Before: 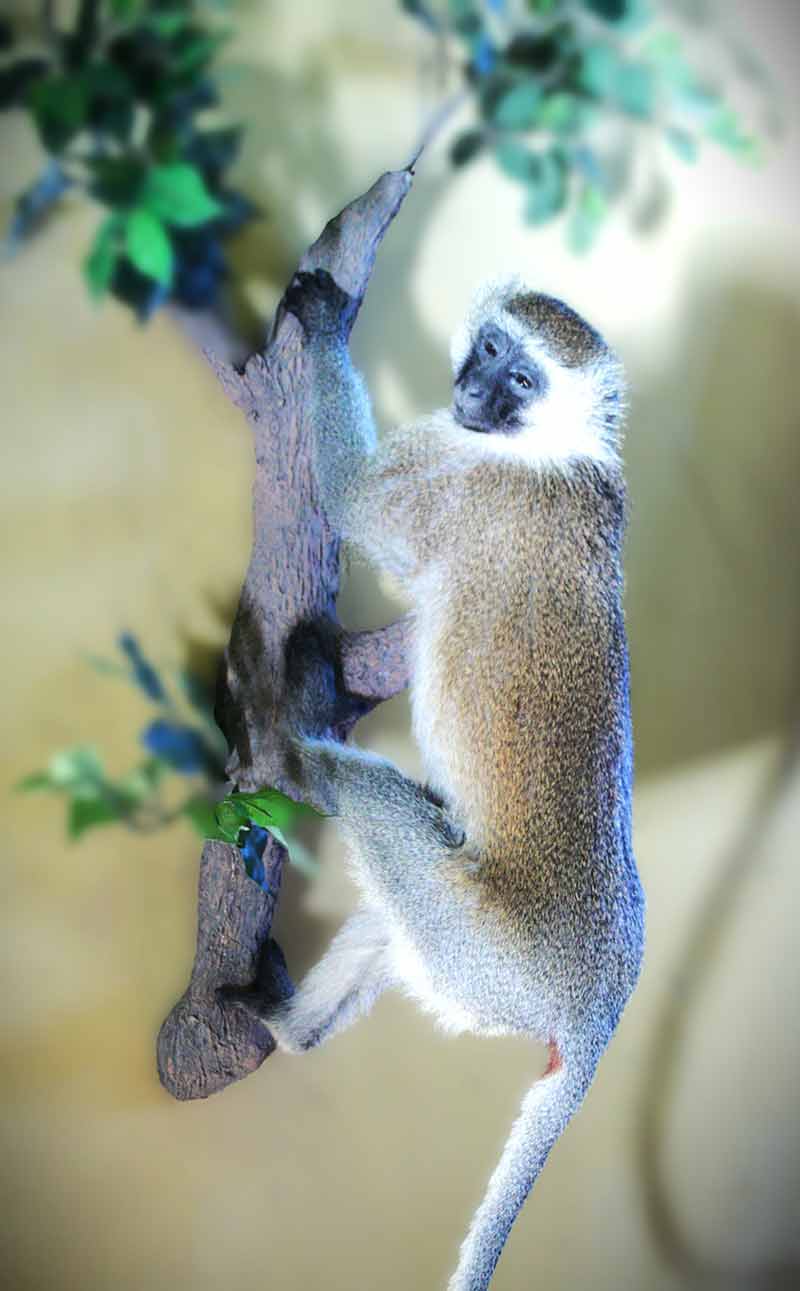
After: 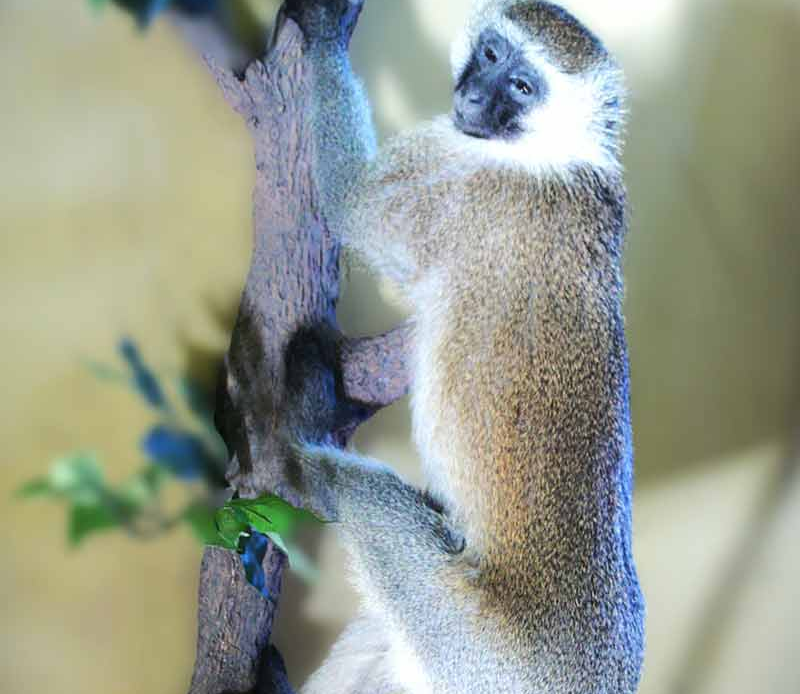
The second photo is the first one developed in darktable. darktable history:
crop and rotate: top 22.805%, bottom 23.409%
